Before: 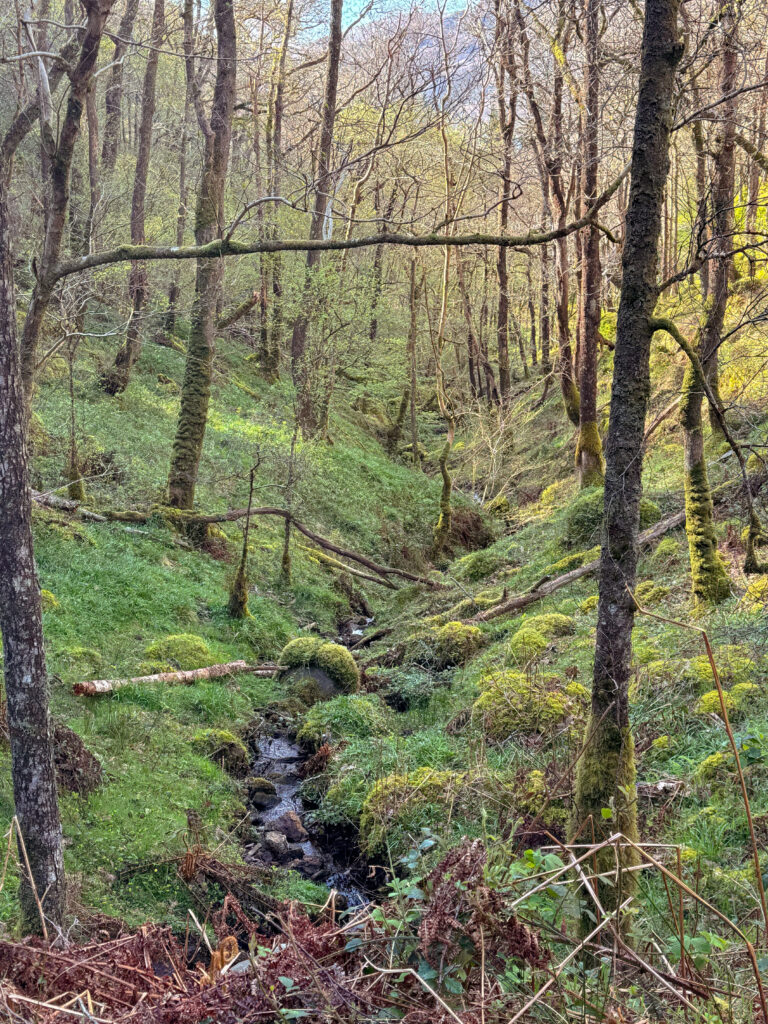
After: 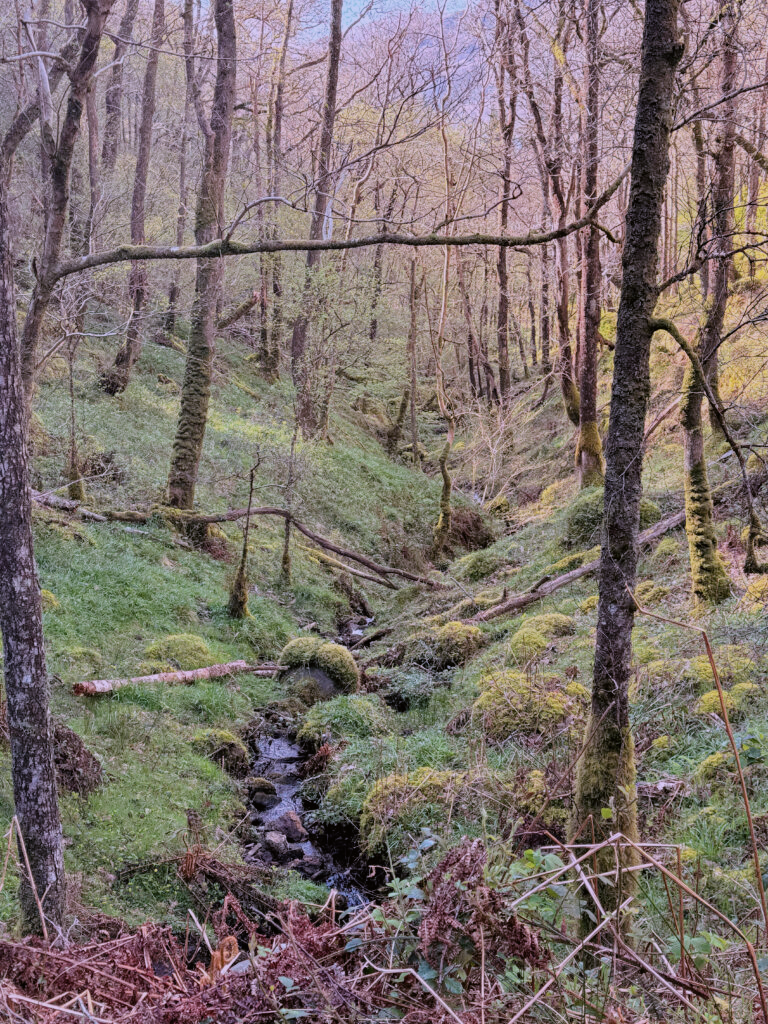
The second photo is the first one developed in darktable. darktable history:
filmic rgb: black relative exposure -7.65 EV, white relative exposure 4.56 EV, hardness 3.61
color correction: highlights a* 15.46, highlights b* -20.56
color balance: lift [1.004, 1.002, 1.002, 0.998], gamma [1, 1.007, 1.002, 0.993], gain [1, 0.977, 1.013, 1.023], contrast -3.64%
